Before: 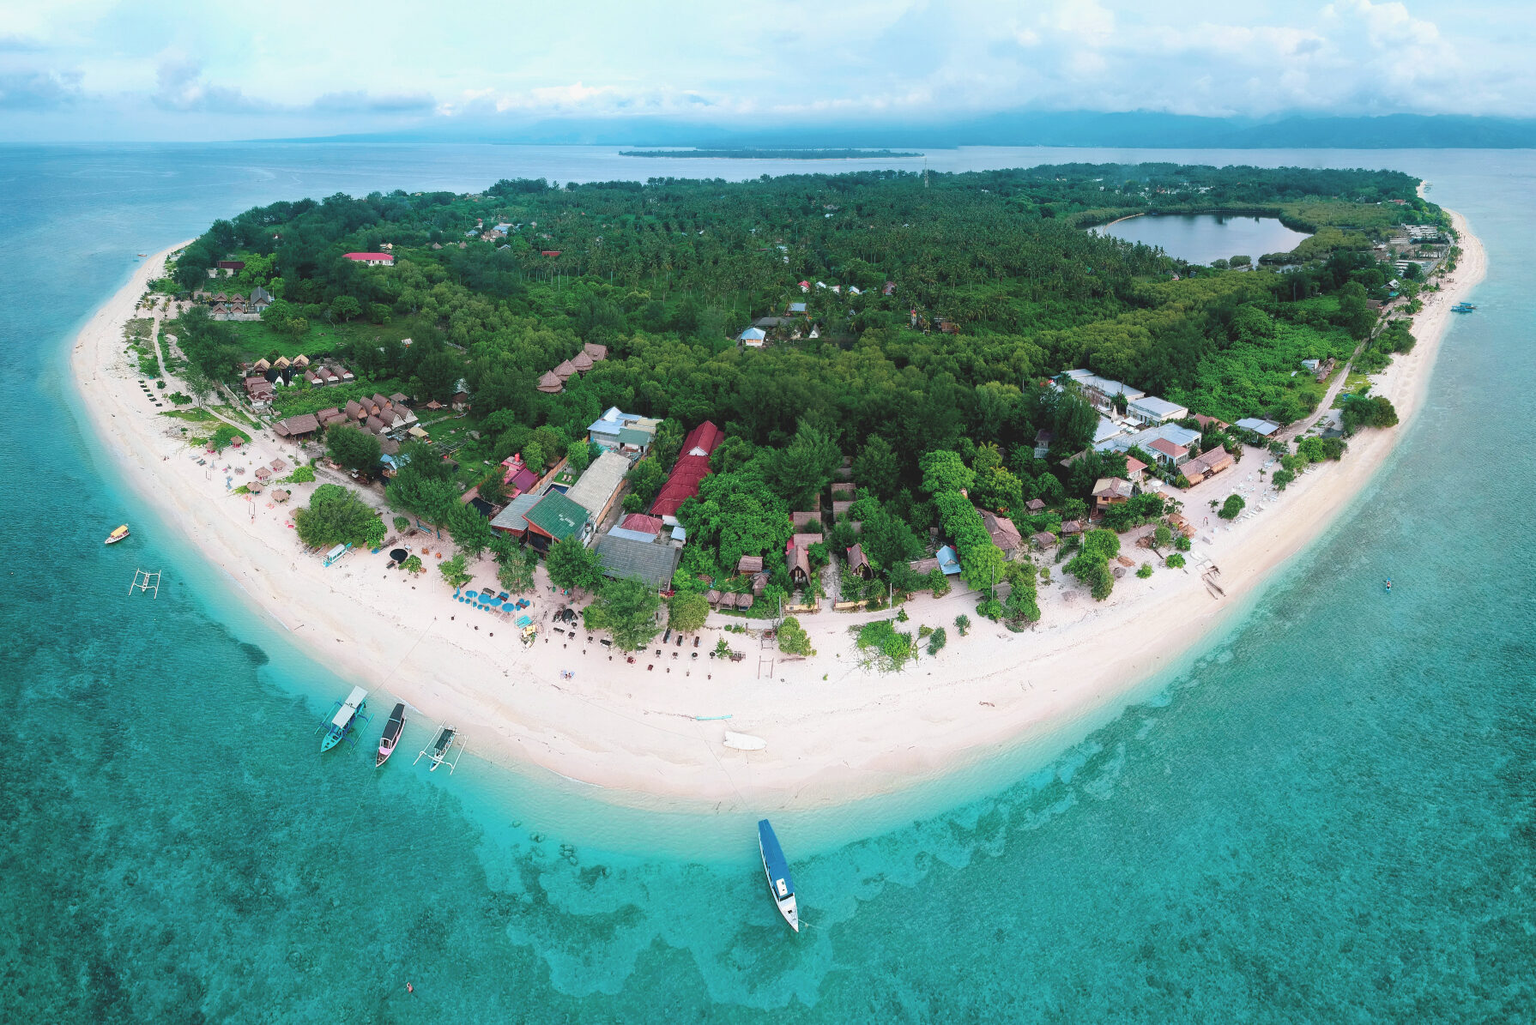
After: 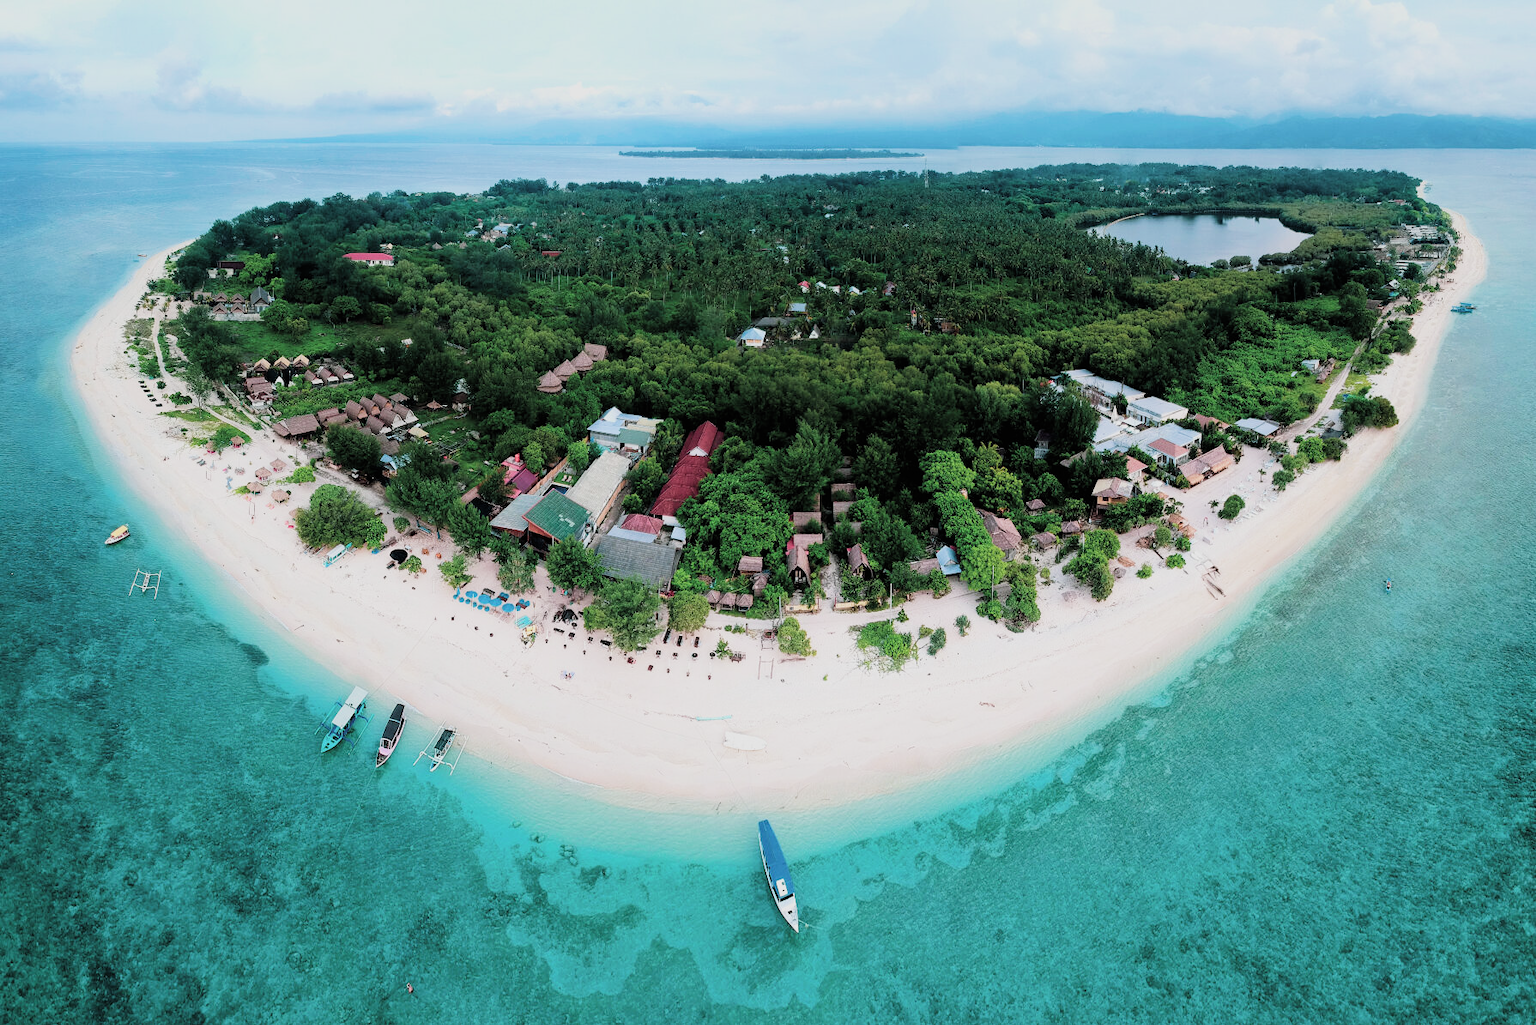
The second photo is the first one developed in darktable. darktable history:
filmic rgb: black relative exposure -5 EV, white relative exposure 3.96 EV, threshold 3.06 EV, hardness 2.89, contrast 1.408, highlights saturation mix -31.4%, iterations of high-quality reconstruction 10, enable highlight reconstruction true
